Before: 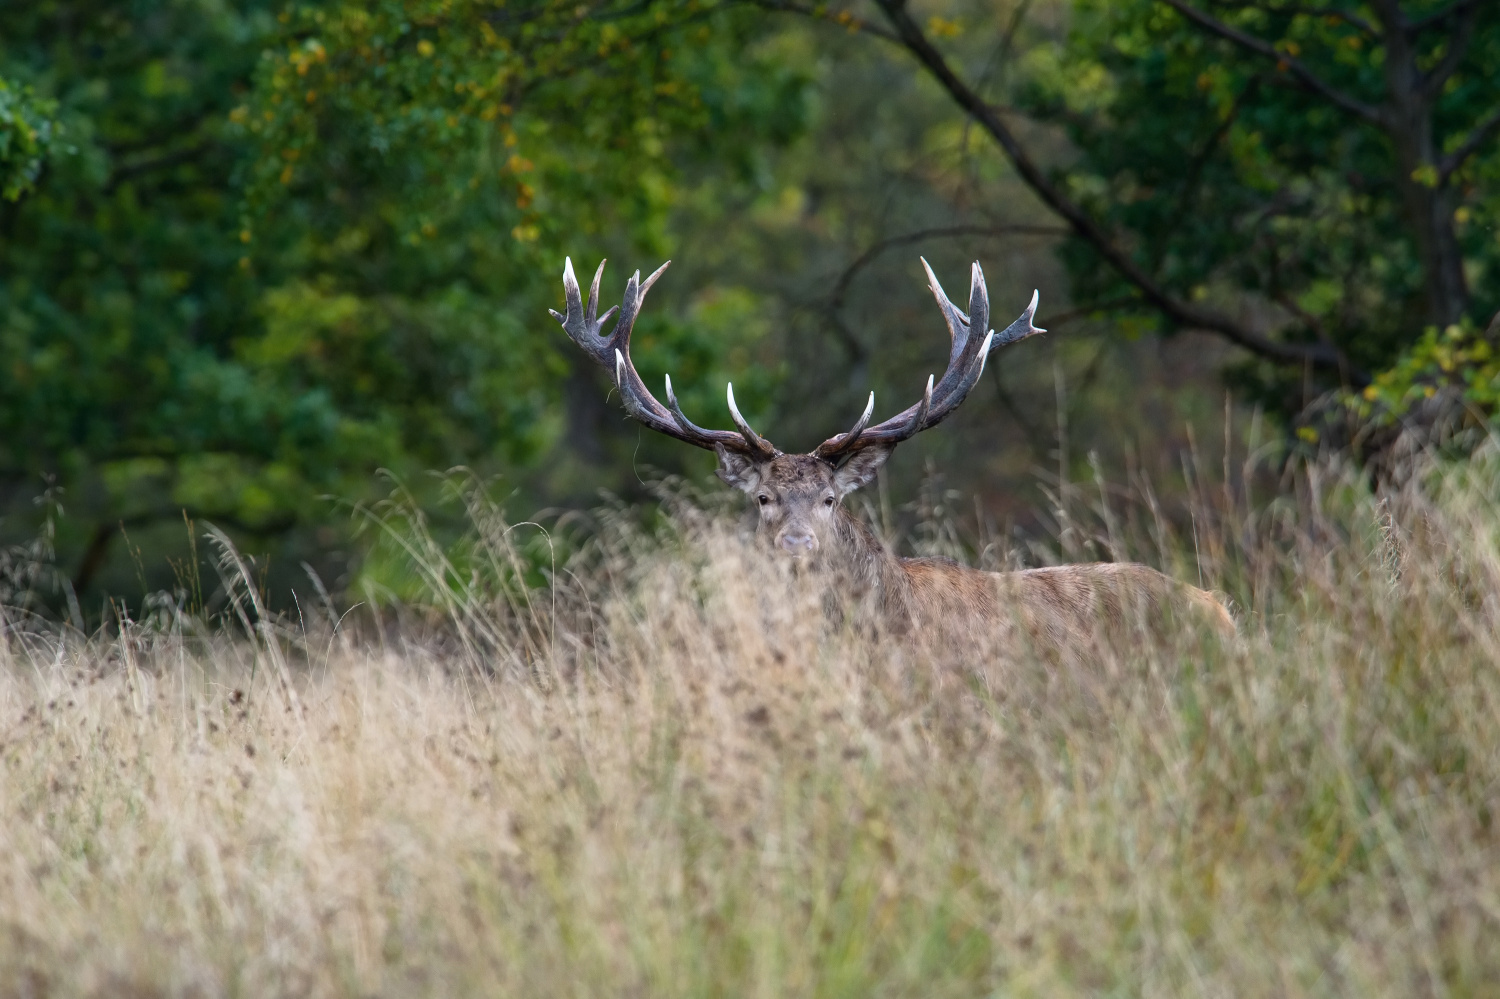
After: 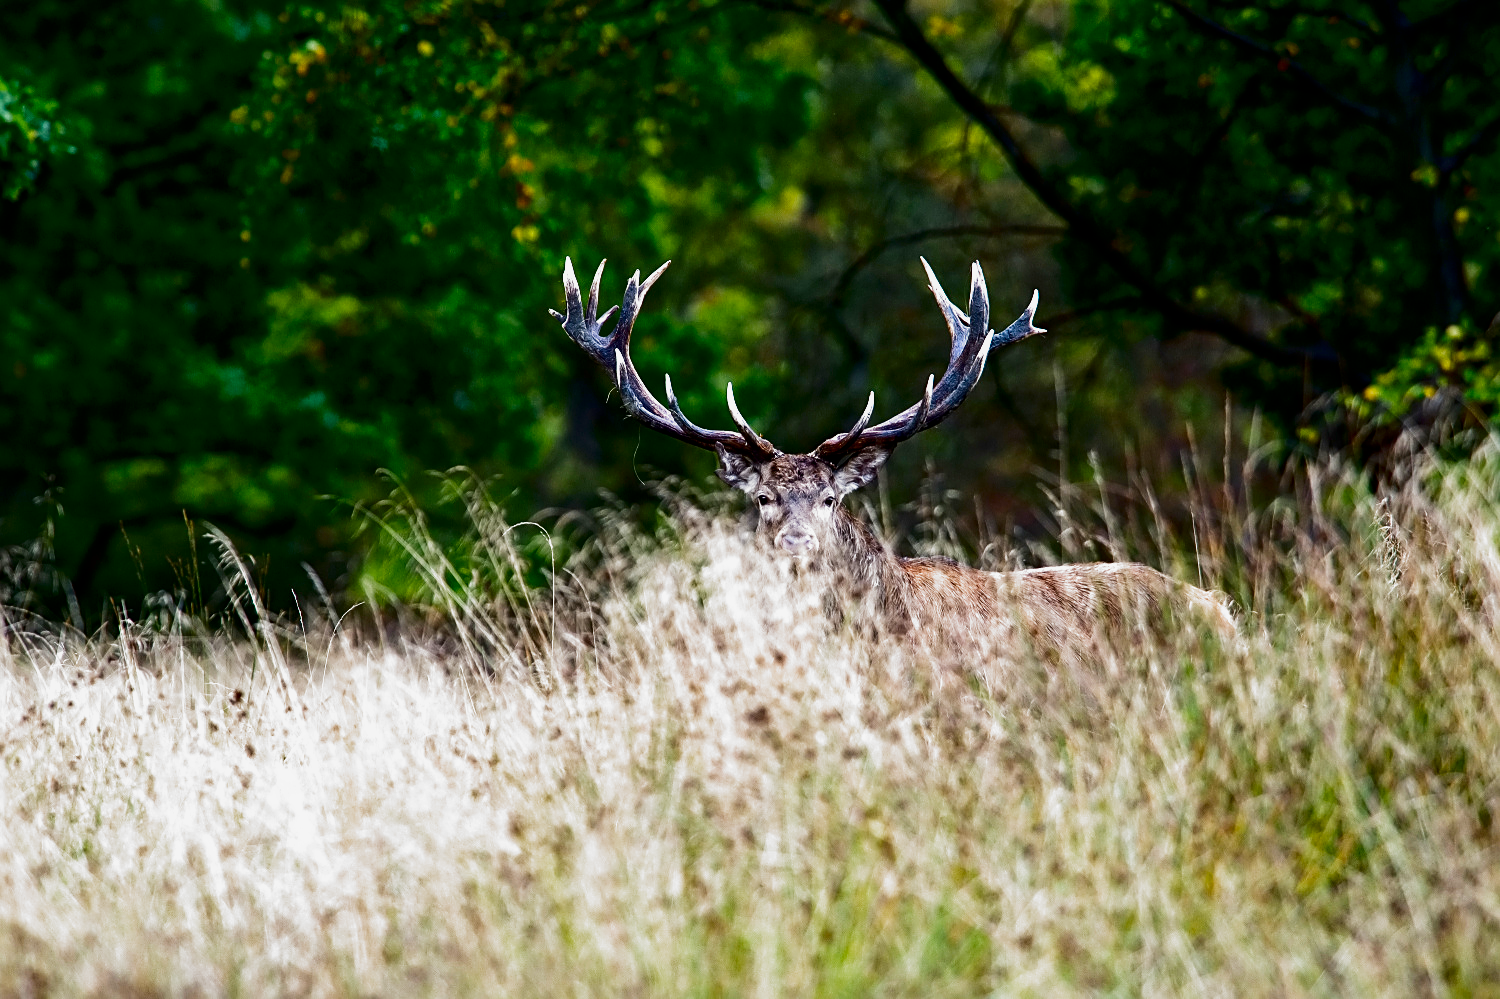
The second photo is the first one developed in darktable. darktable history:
exposure: black level correction 0, exposure 0.499 EV, compensate highlight preservation false
filmic rgb: black relative exposure -8.26 EV, white relative exposure 2.2 EV, target white luminance 99.94%, hardness 7.06, latitude 75.16%, contrast 1.317, highlights saturation mix -2.85%, shadows ↔ highlights balance 29.72%, add noise in highlights 0, preserve chrominance no, color science v3 (2019), use custom middle-gray values true, contrast in highlights soft
contrast equalizer: y [[0.5, 0.501, 0.532, 0.538, 0.54, 0.541], [0.5 ×6], [0.5 ×6], [0 ×6], [0 ×6]], mix 0.273
contrast brightness saturation: contrast 0.216, brightness -0.193, saturation 0.237
sharpen: on, module defaults
shadows and highlights: shadows 24.81, white point adjustment -2.89, highlights -30.19
